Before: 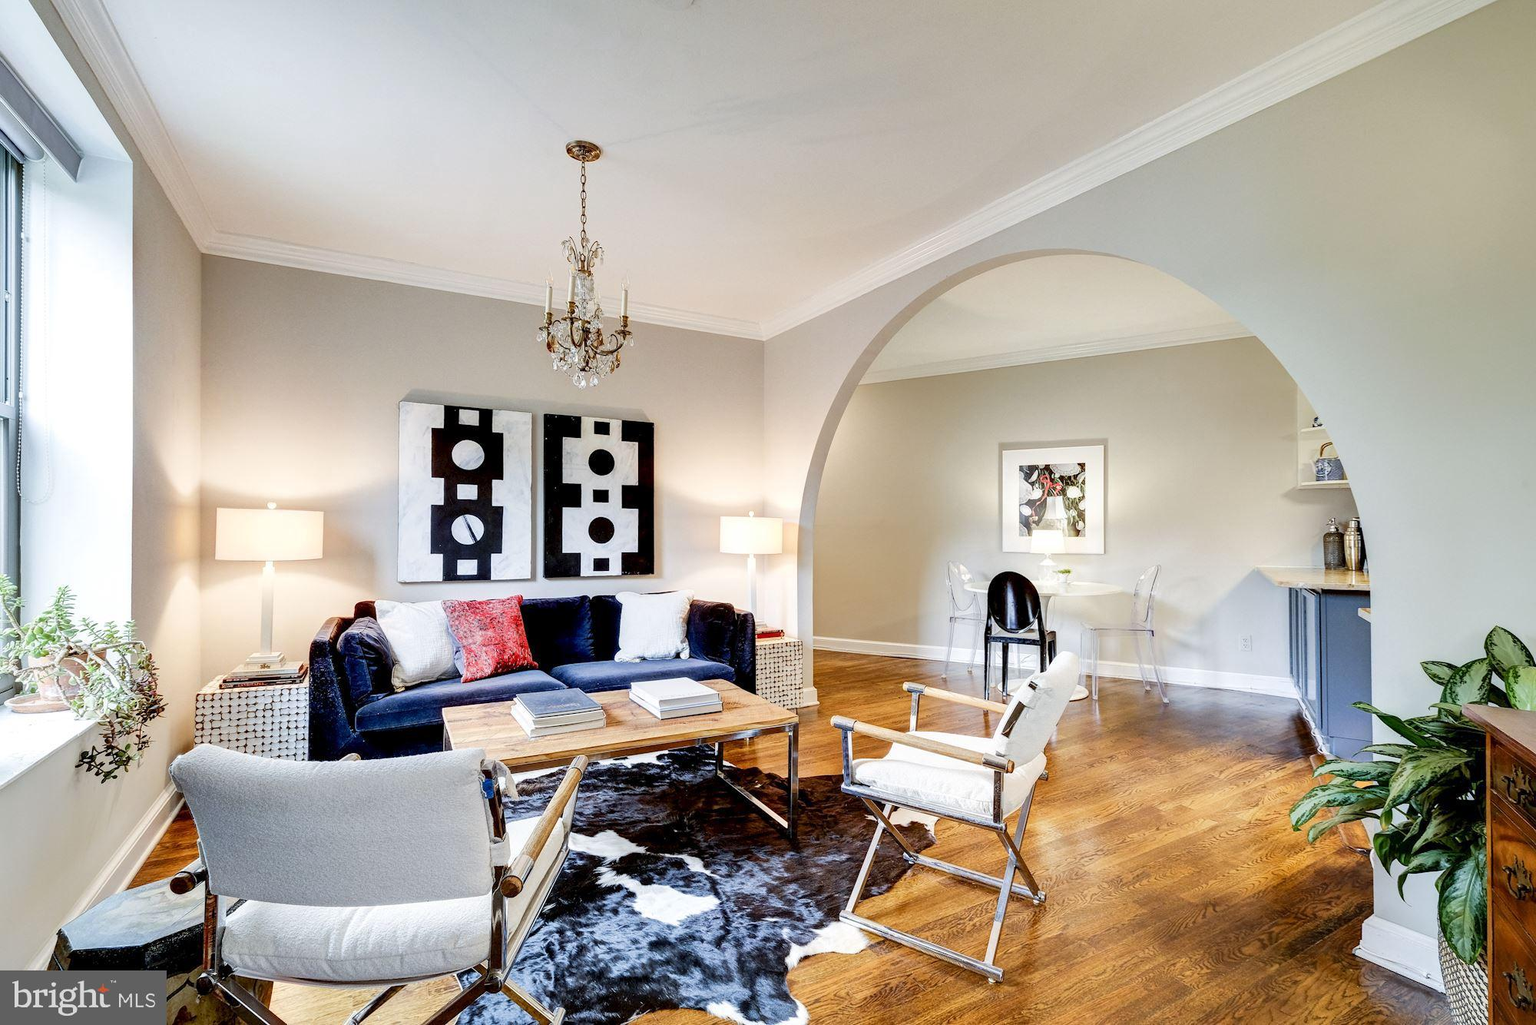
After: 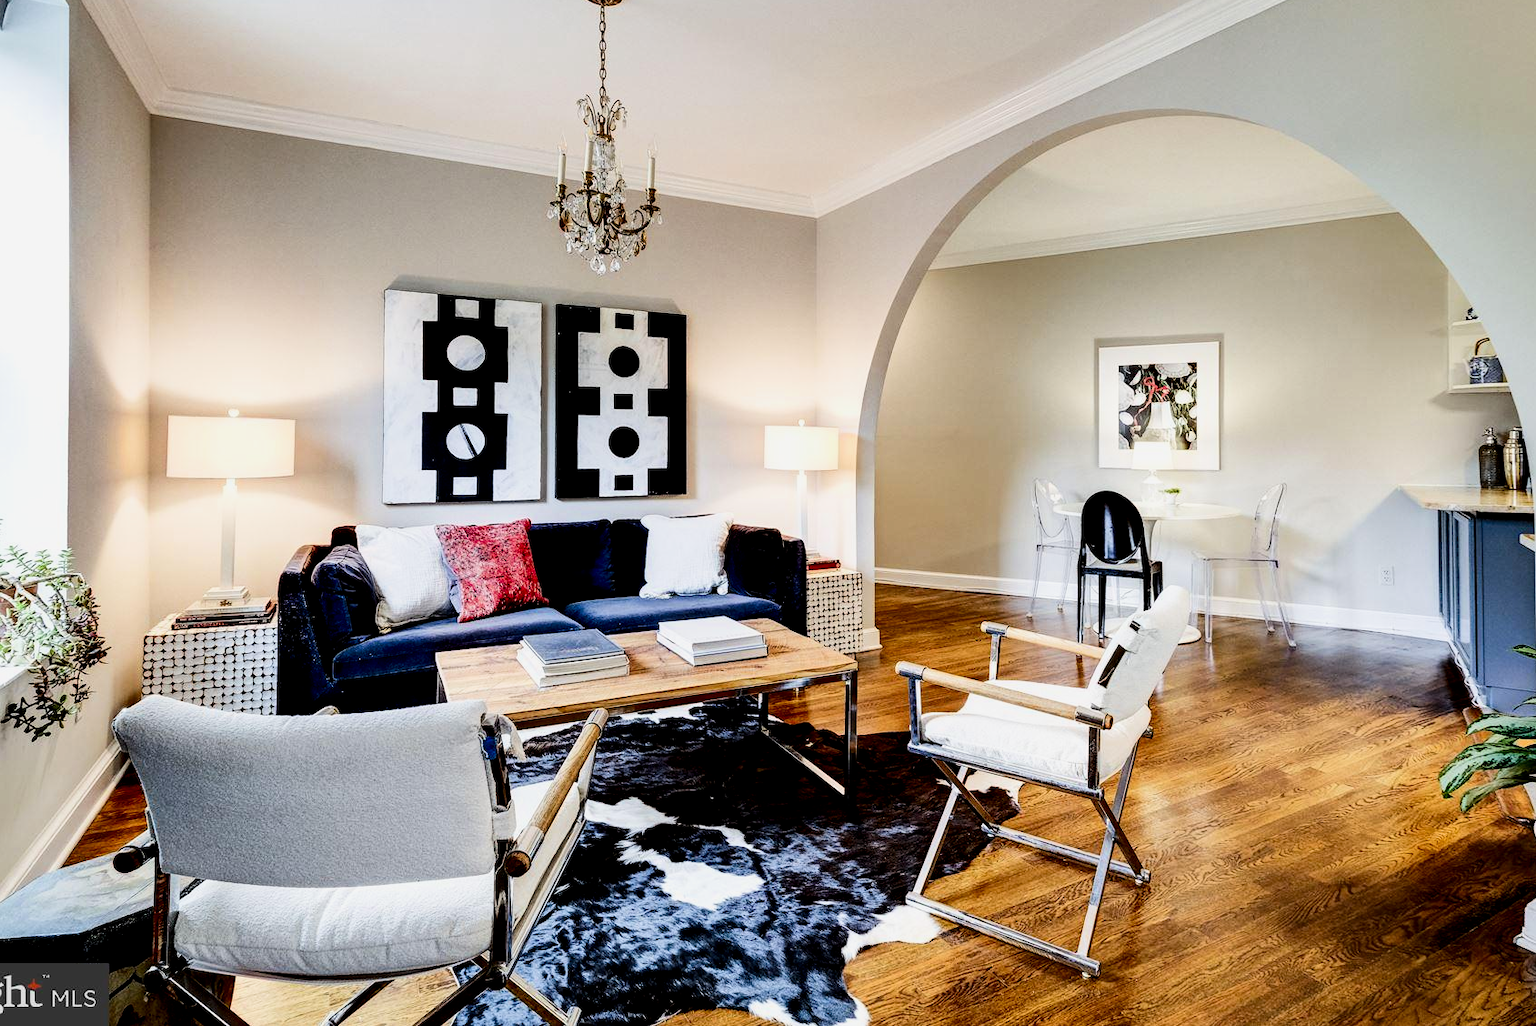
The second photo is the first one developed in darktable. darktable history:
contrast brightness saturation: contrast 0.127, brightness -0.224, saturation 0.143
crop and rotate: left 4.882%, top 15.36%, right 10.641%
filmic rgb: black relative exposure -4.07 EV, white relative exposure 2.99 EV, hardness 3.02, contrast 1.412
